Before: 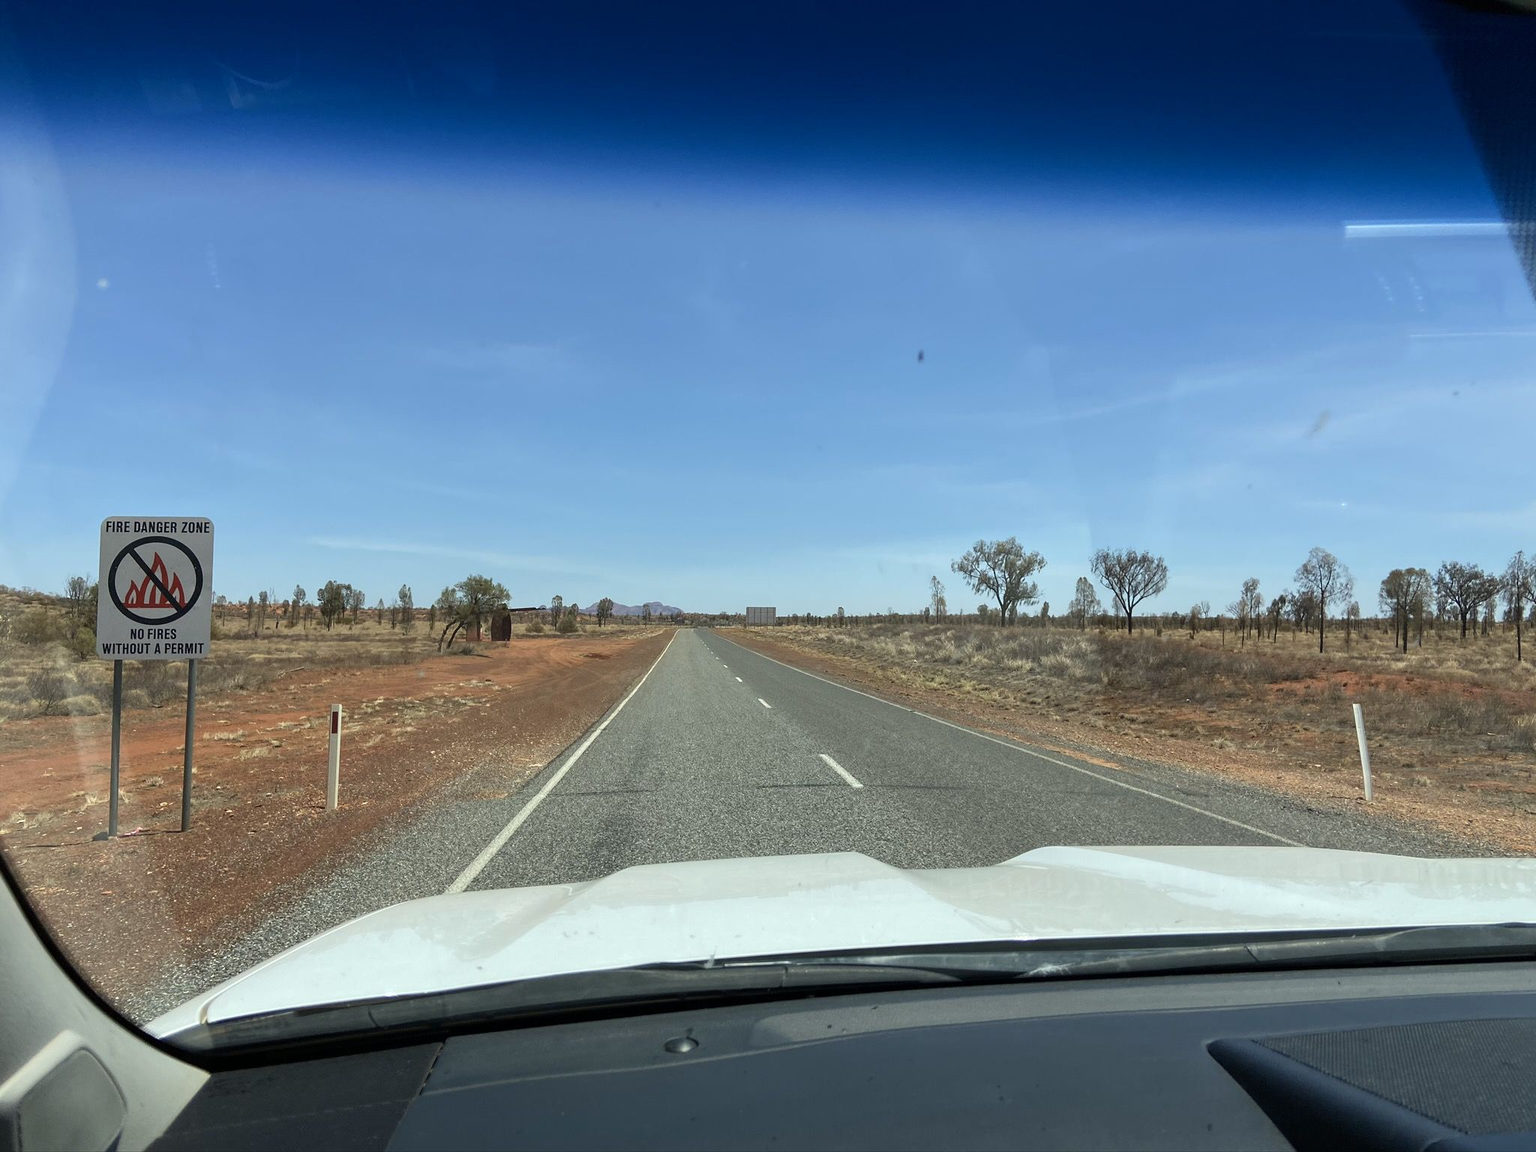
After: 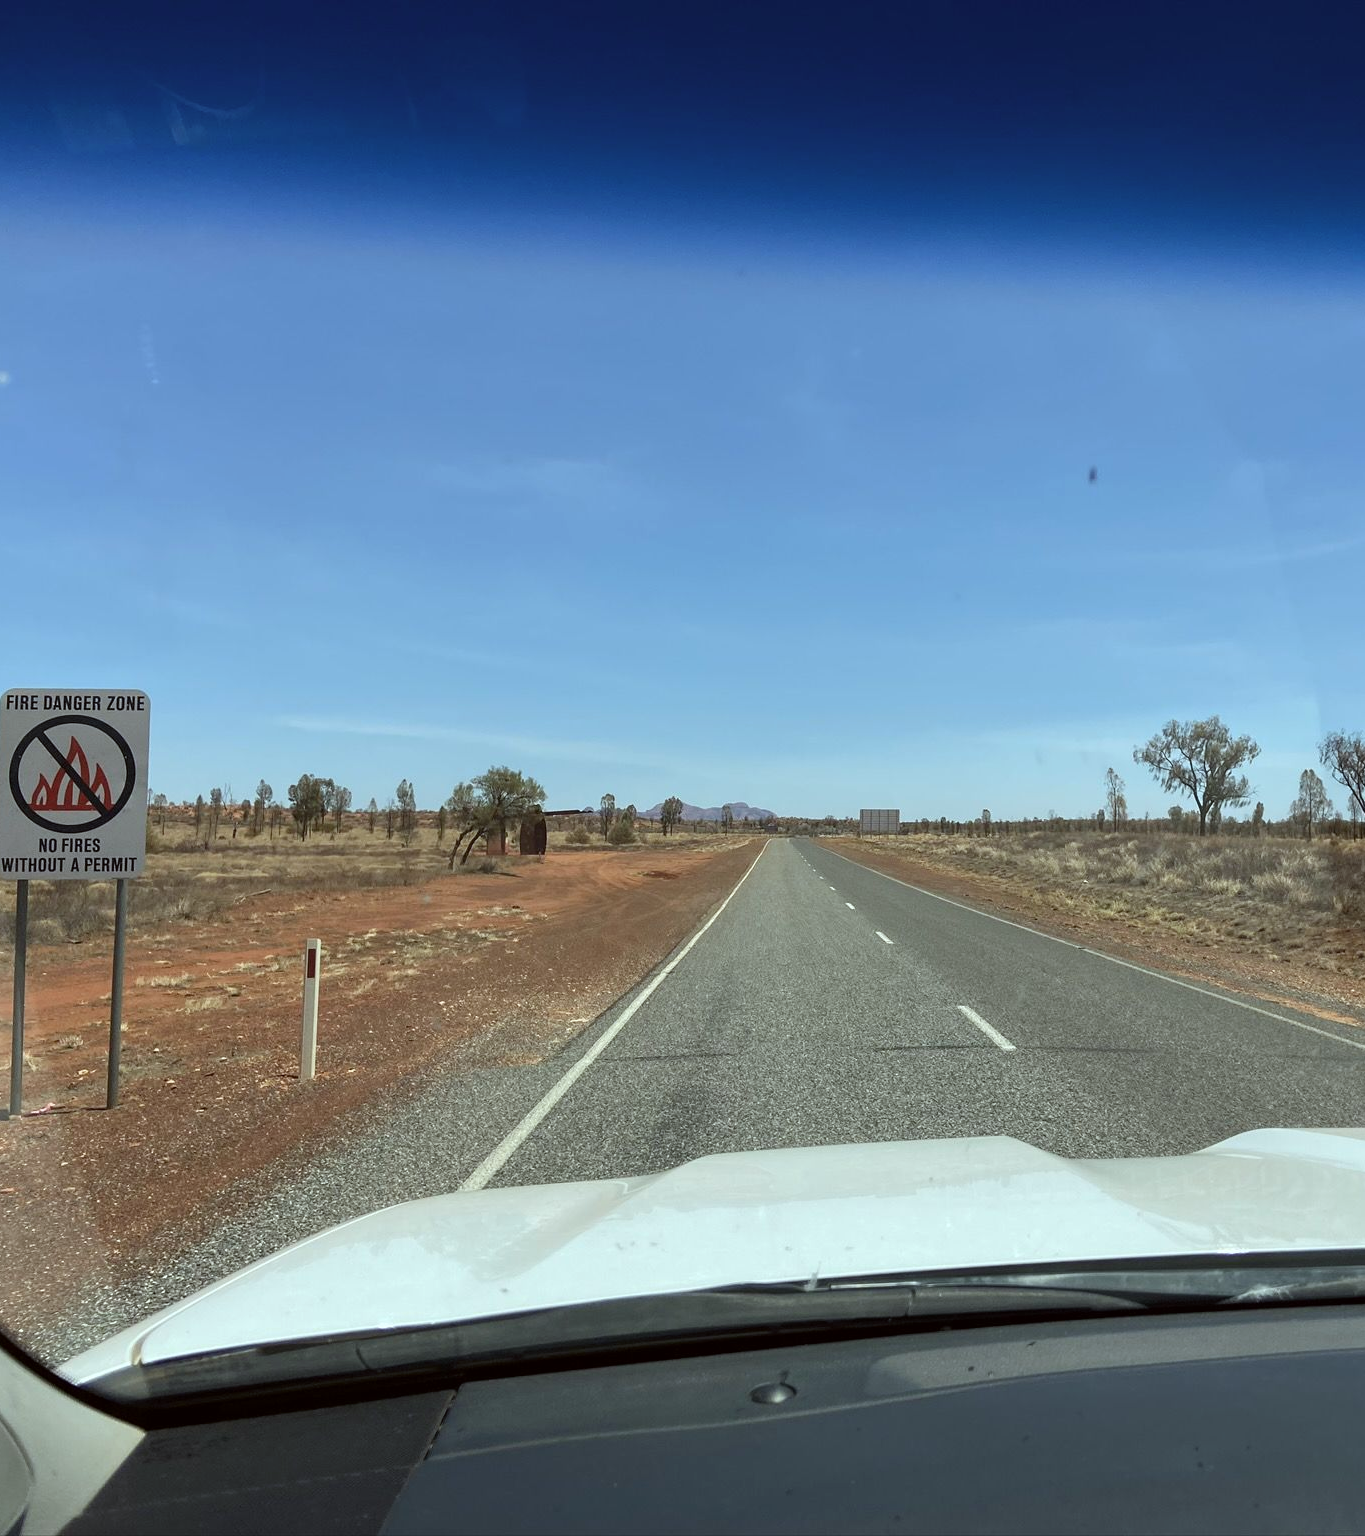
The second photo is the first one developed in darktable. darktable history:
crop and rotate: left 6.617%, right 26.717%
color correction: highlights a* -2.73, highlights b* -2.09, shadows a* 2.41, shadows b* 2.73
